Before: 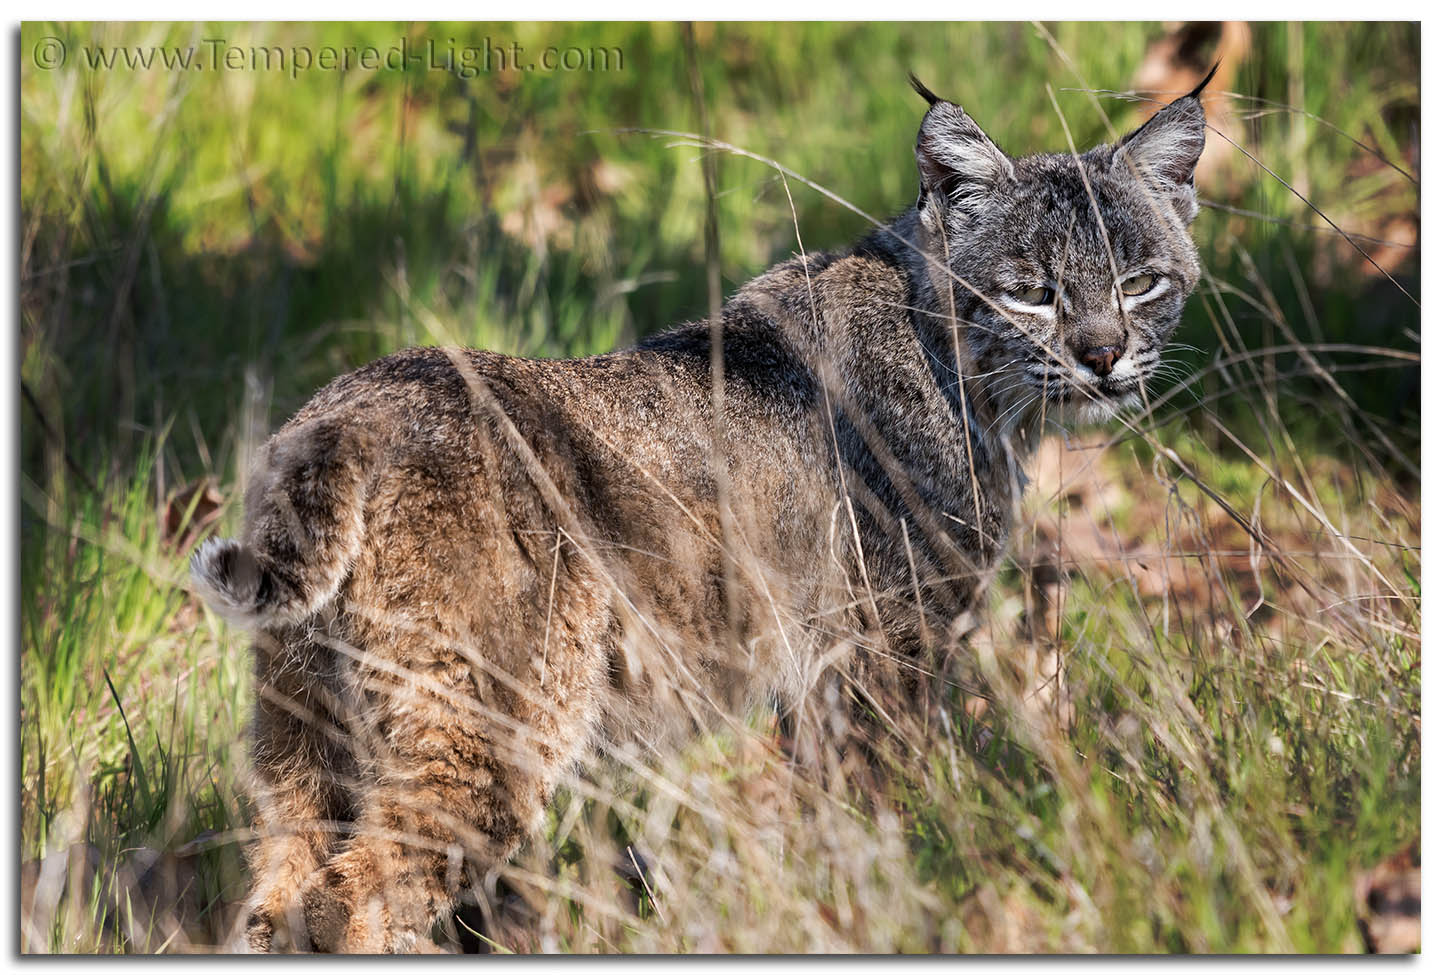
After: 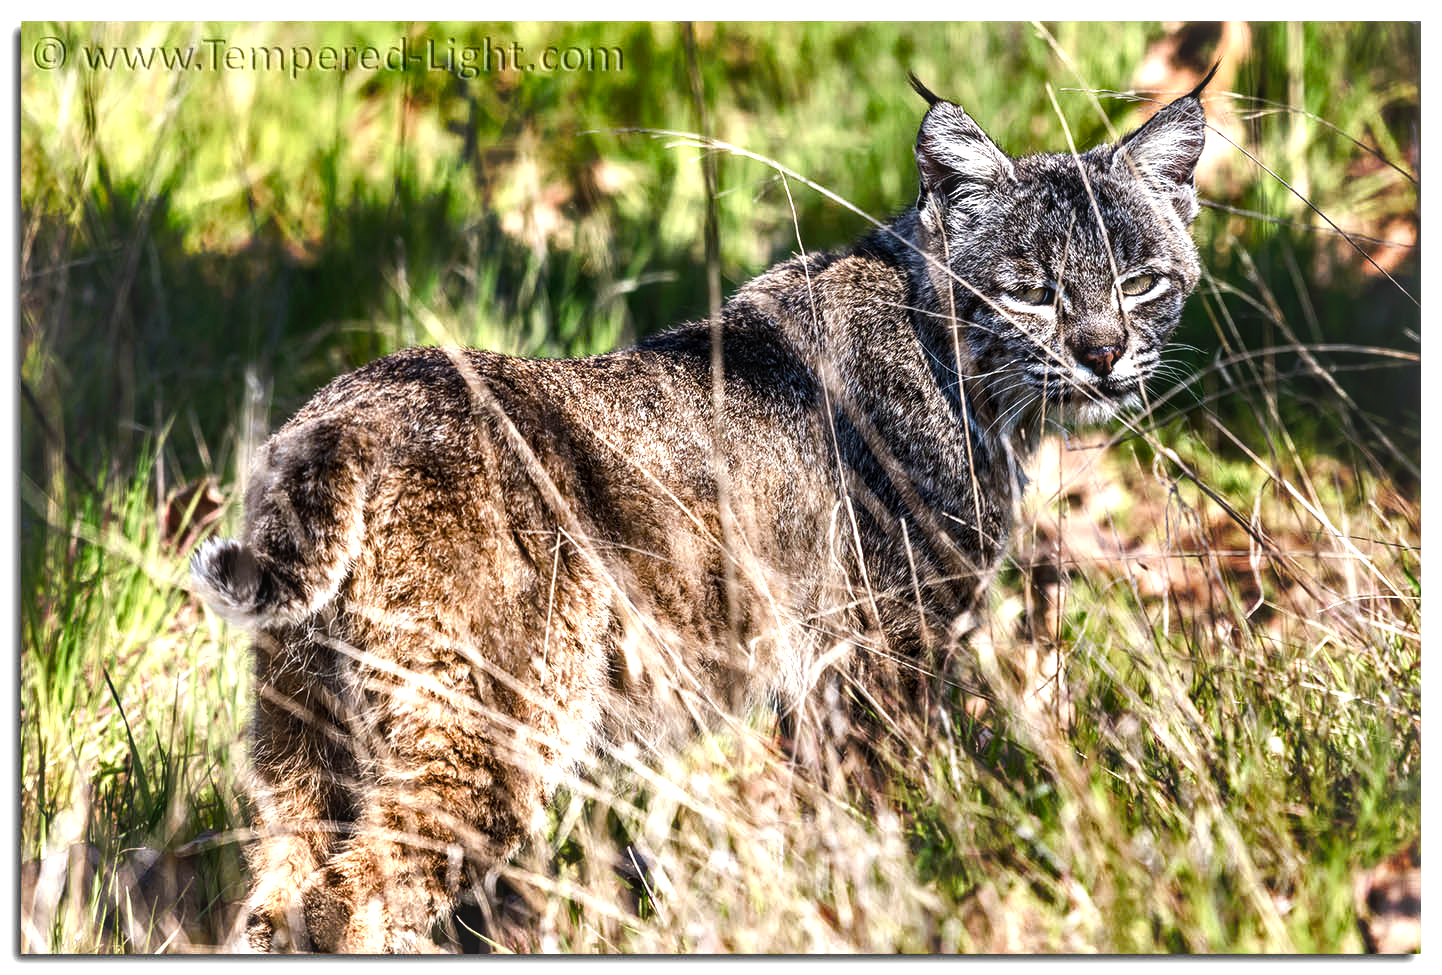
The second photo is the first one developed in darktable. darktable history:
tone equalizer: -8 EV -1.1 EV, -7 EV -1.01 EV, -6 EV -0.887 EV, -5 EV -0.604 EV, -3 EV 0.576 EV, -2 EV 0.856 EV, -1 EV 0.993 EV, +0 EV 1.05 EV, edges refinement/feathering 500, mask exposure compensation -1.57 EV, preserve details no
color balance rgb: perceptual saturation grading › global saturation 0.862%, perceptual saturation grading › highlights -17.069%, perceptual saturation grading › mid-tones 32.567%, perceptual saturation grading › shadows 50.427%, global vibrance 15.014%
local contrast: on, module defaults
